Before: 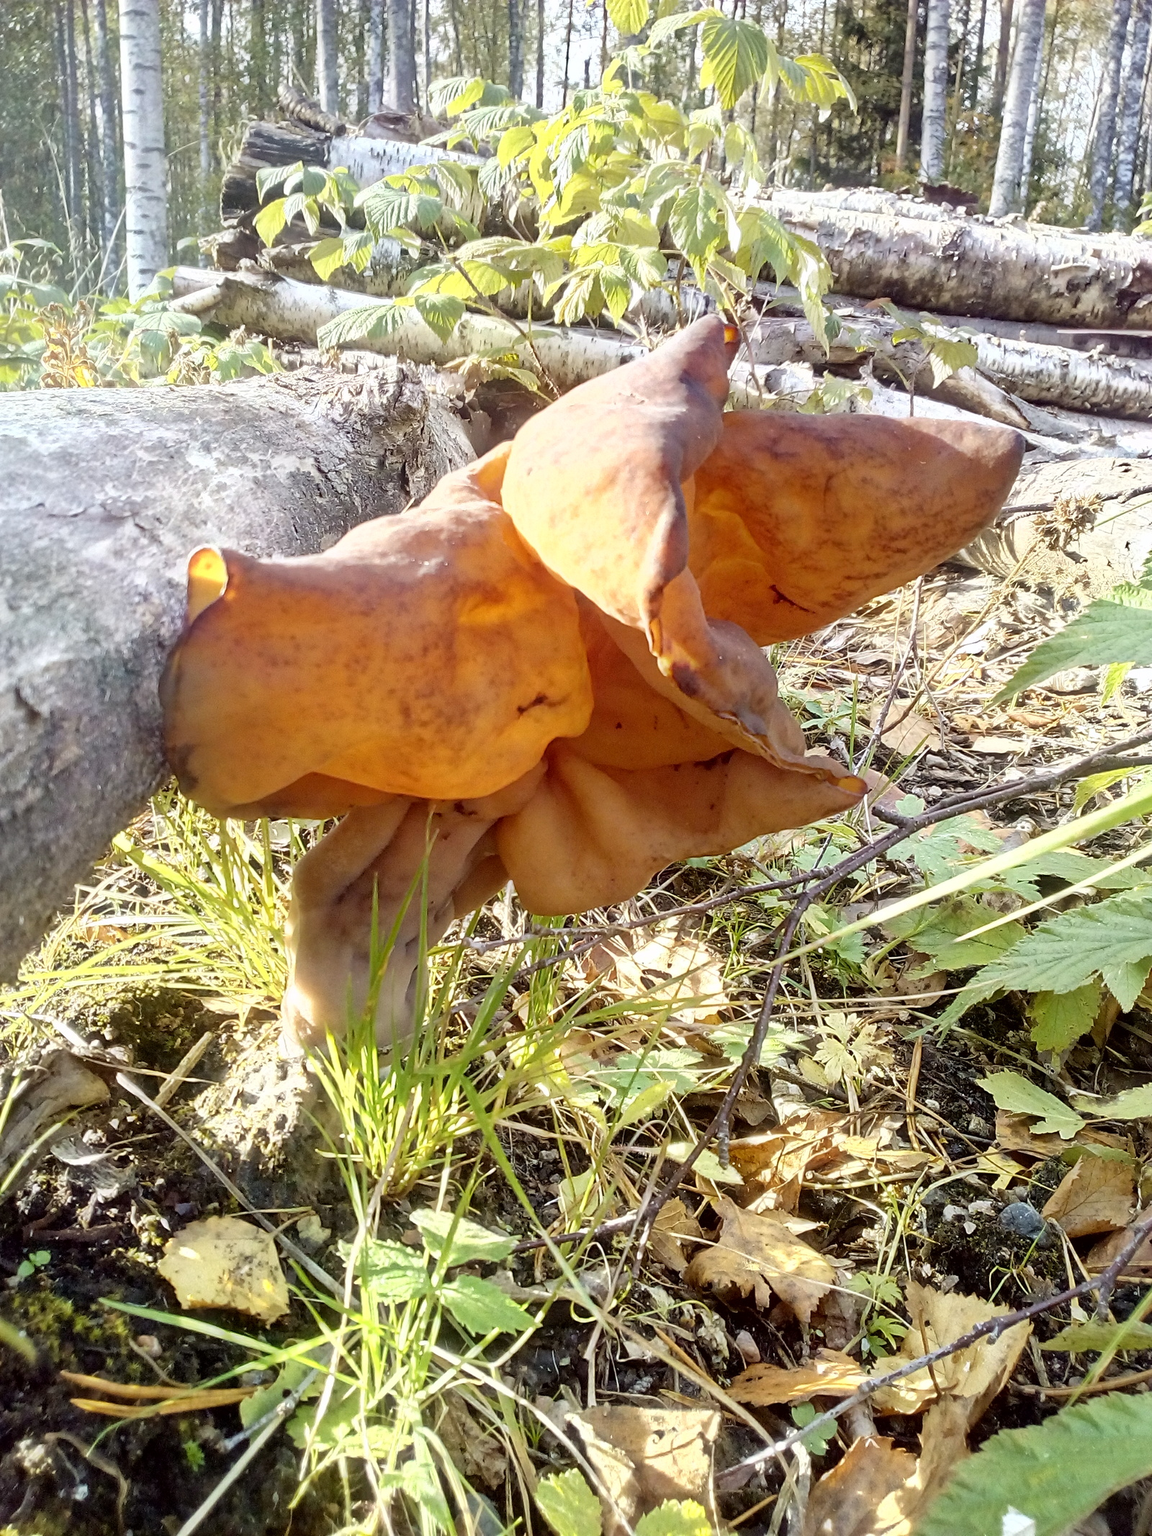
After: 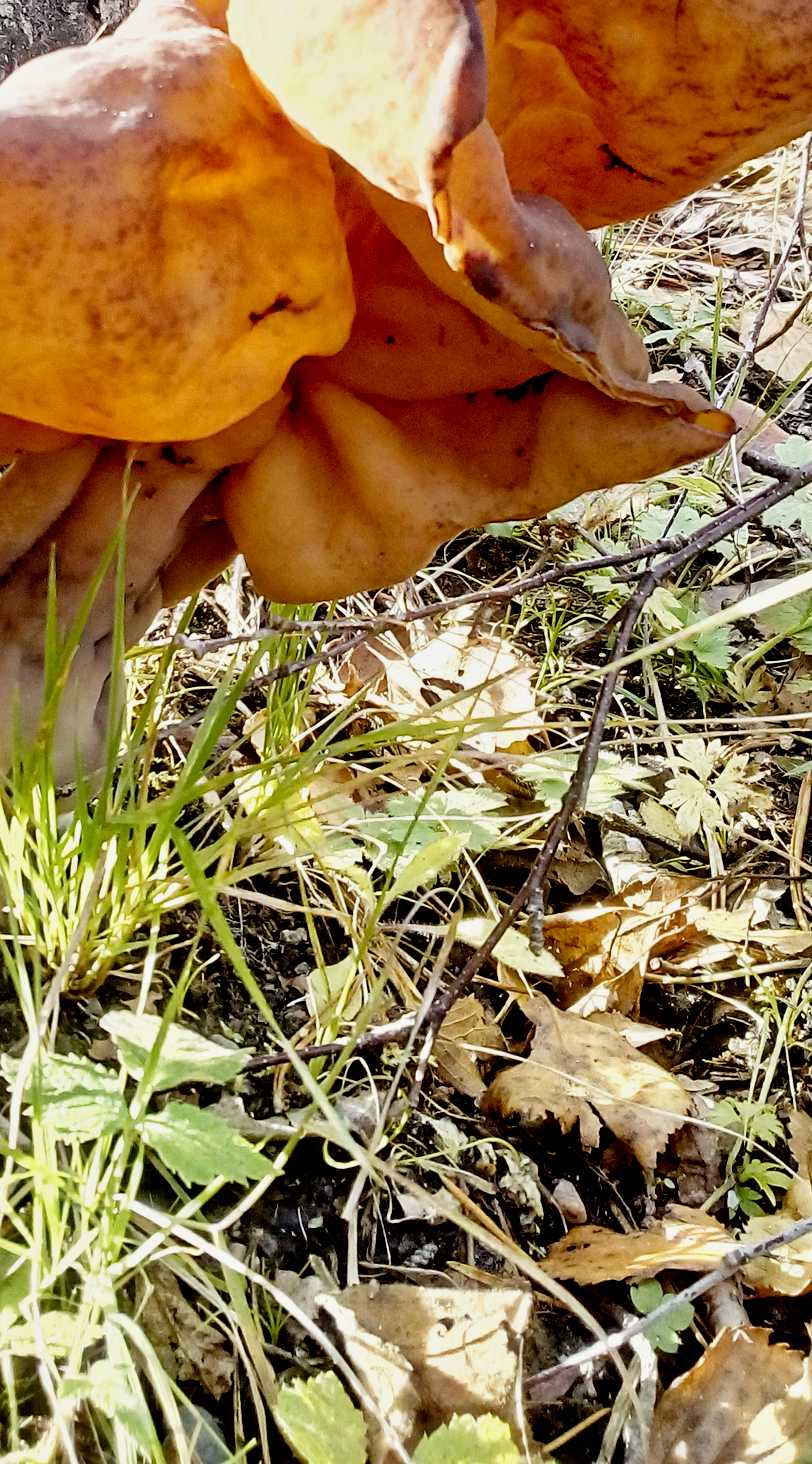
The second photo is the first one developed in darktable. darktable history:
crop and rotate: left 29.356%, top 31.321%, right 19.864%
contrast equalizer: octaves 7, y [[0.531, 0.548, 0.559, 0.557, 0.544, 0.527], [0.5 ×6], [0.5 ×6], [0 ×6], [0 ×6]]
filmic rgb: black relative exposure -11.89 EV, white relative exposure 5.42 EV, threshold 5.95 EV, hardness 4.47, latitude 49.46%, contrast 1.143, preserve chrominance no, color science v4 (2020), contrast in shadows soft, enable highlight reconstruction true
